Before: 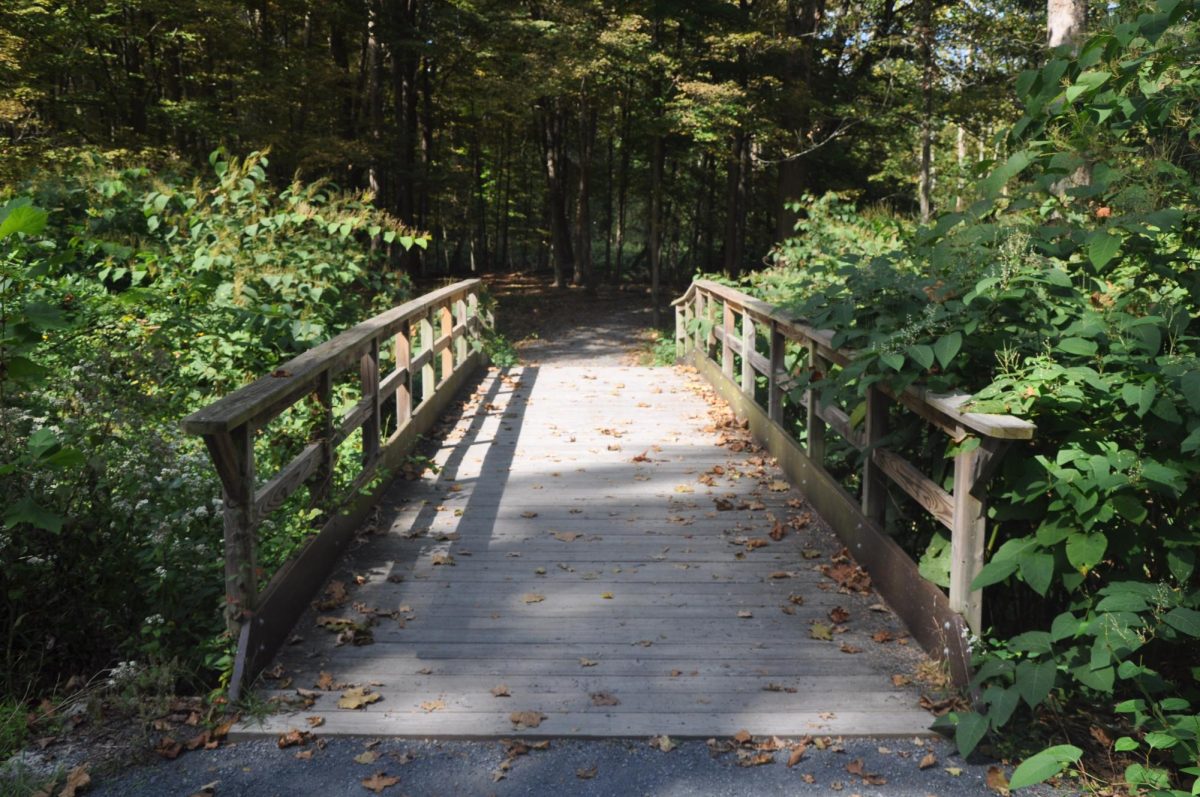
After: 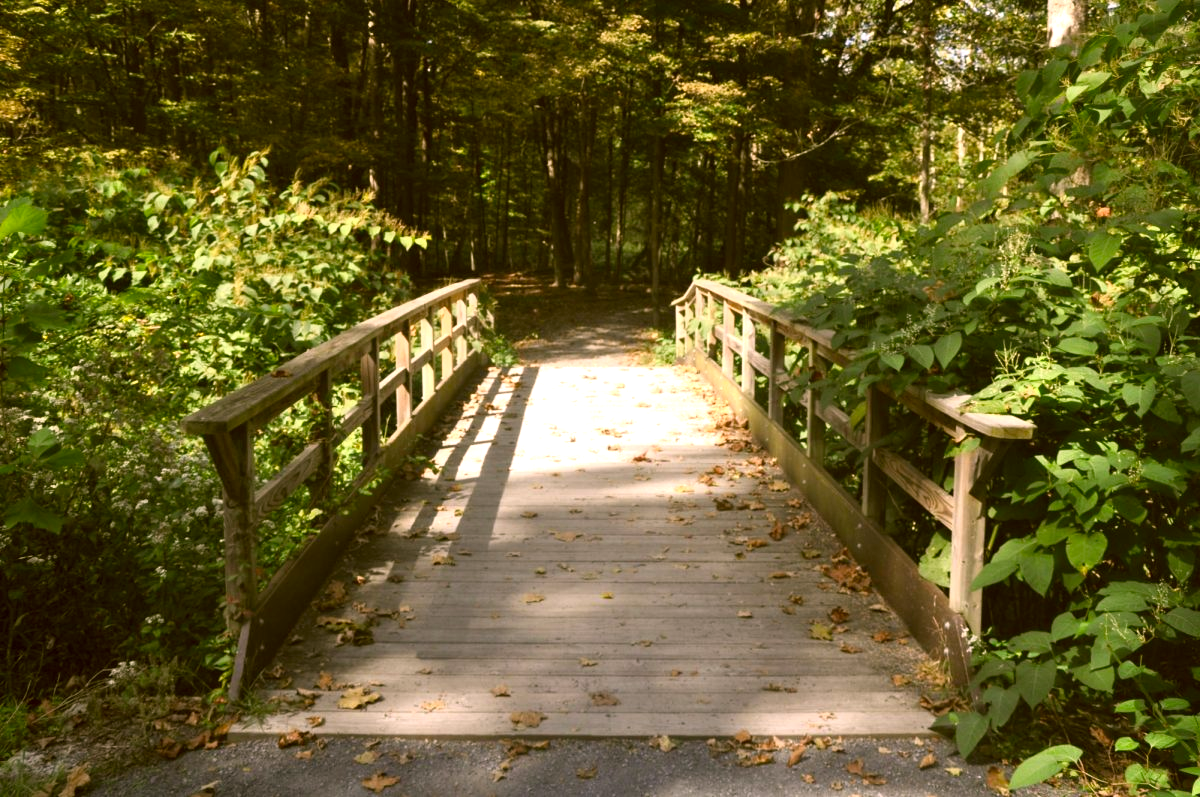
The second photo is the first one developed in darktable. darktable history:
exposure: black level correction 0.001, exposure 0.498 EV, compensate highlight preservation false
shadows and highlights: shadows -0.246, highlights 38.92, highlights color adjustment 49.39%
color correction: highlights a* 8.92, highlights b* 15.02, shadows a* -0.395, shadows b* 26.5
